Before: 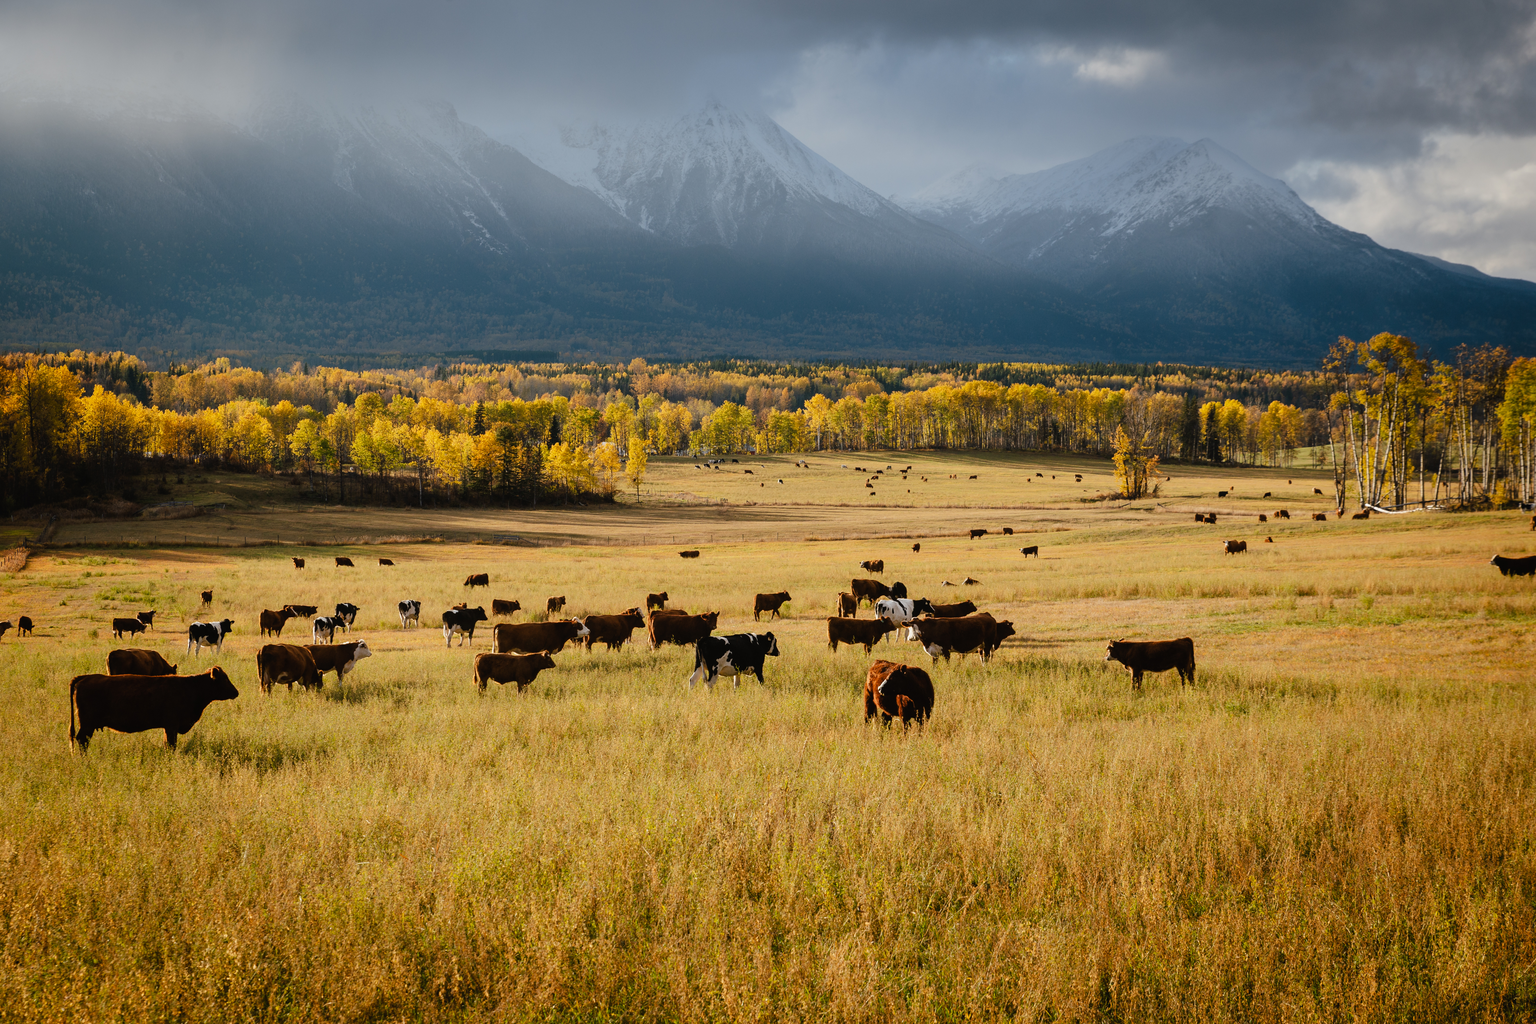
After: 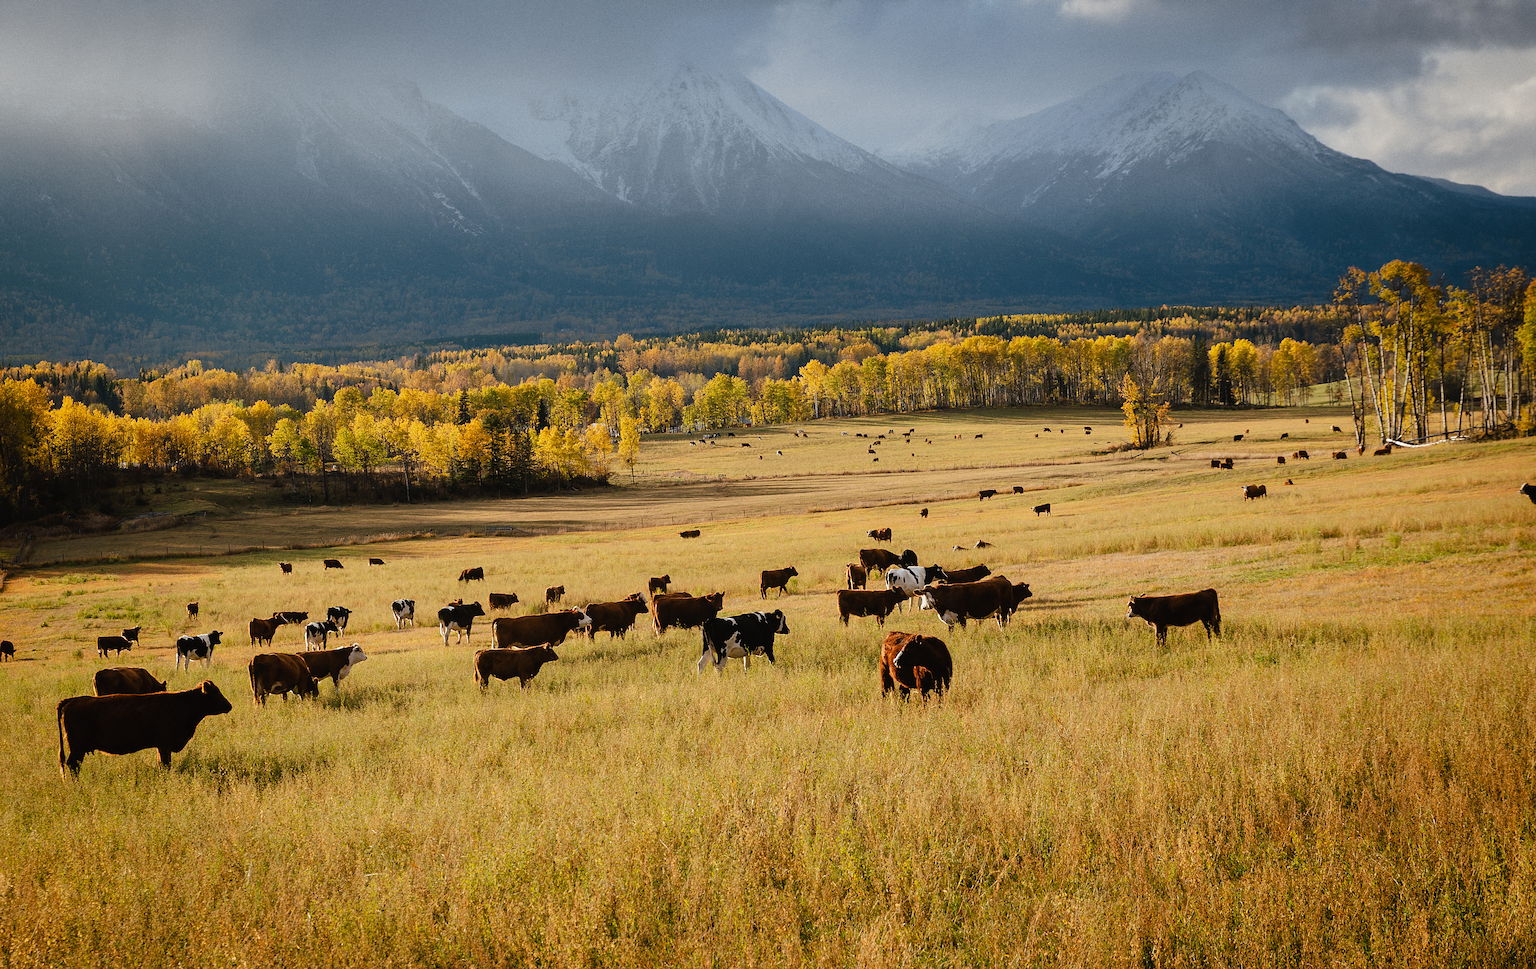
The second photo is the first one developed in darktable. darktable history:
sharpen: on, module defaults
grain: coarseness 0.09 ISO
rotate and perspective: rotation -3.52°, crop left 0.036, crop right 0.964, crop top 0.081, crop bottom 0.919
